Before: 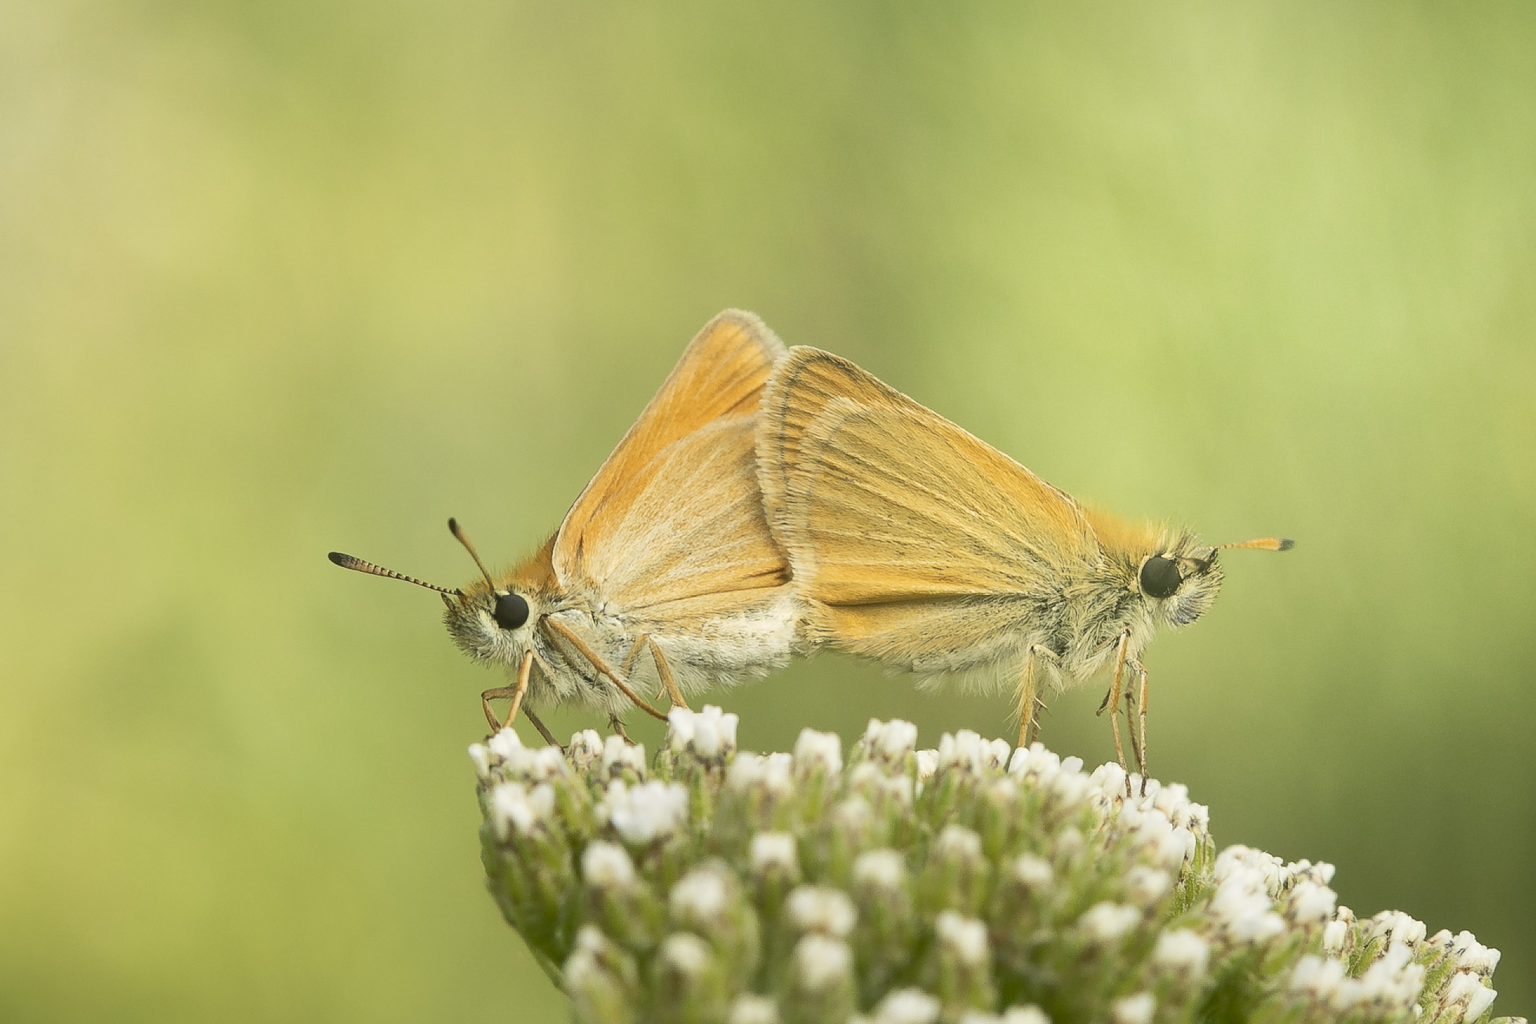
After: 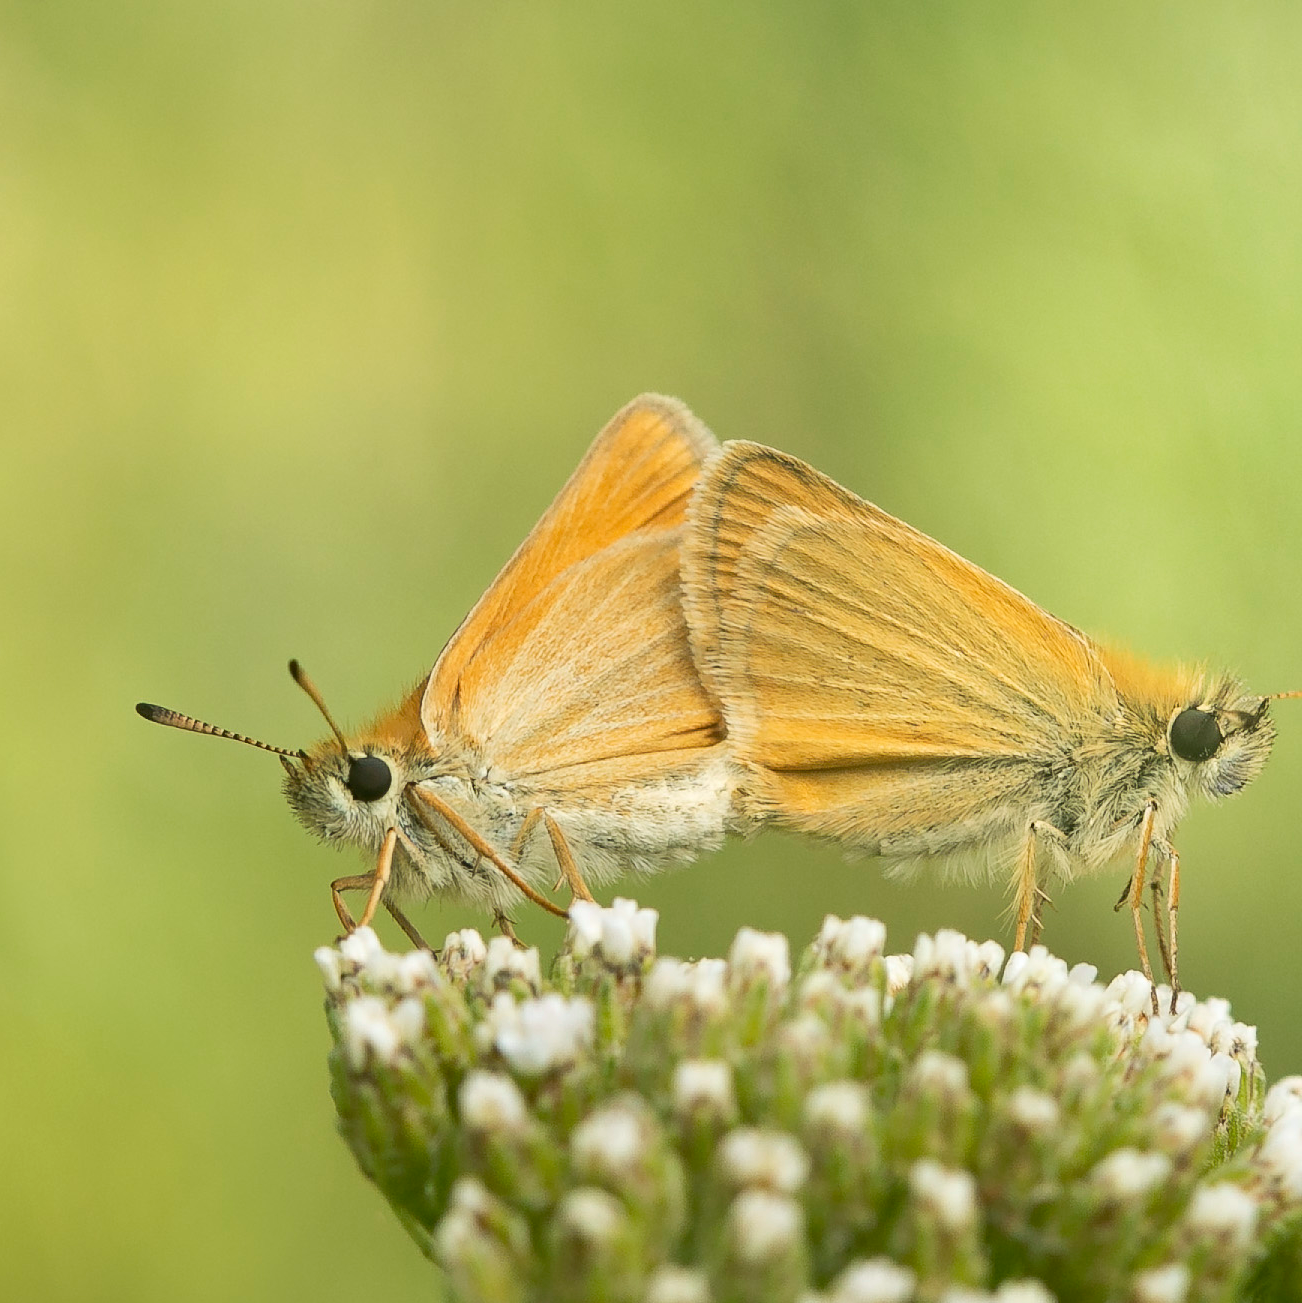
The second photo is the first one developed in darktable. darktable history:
haze removal: compatibility mode true, adaptive false
crop and rotate: left 14.486%, right 18.912%
